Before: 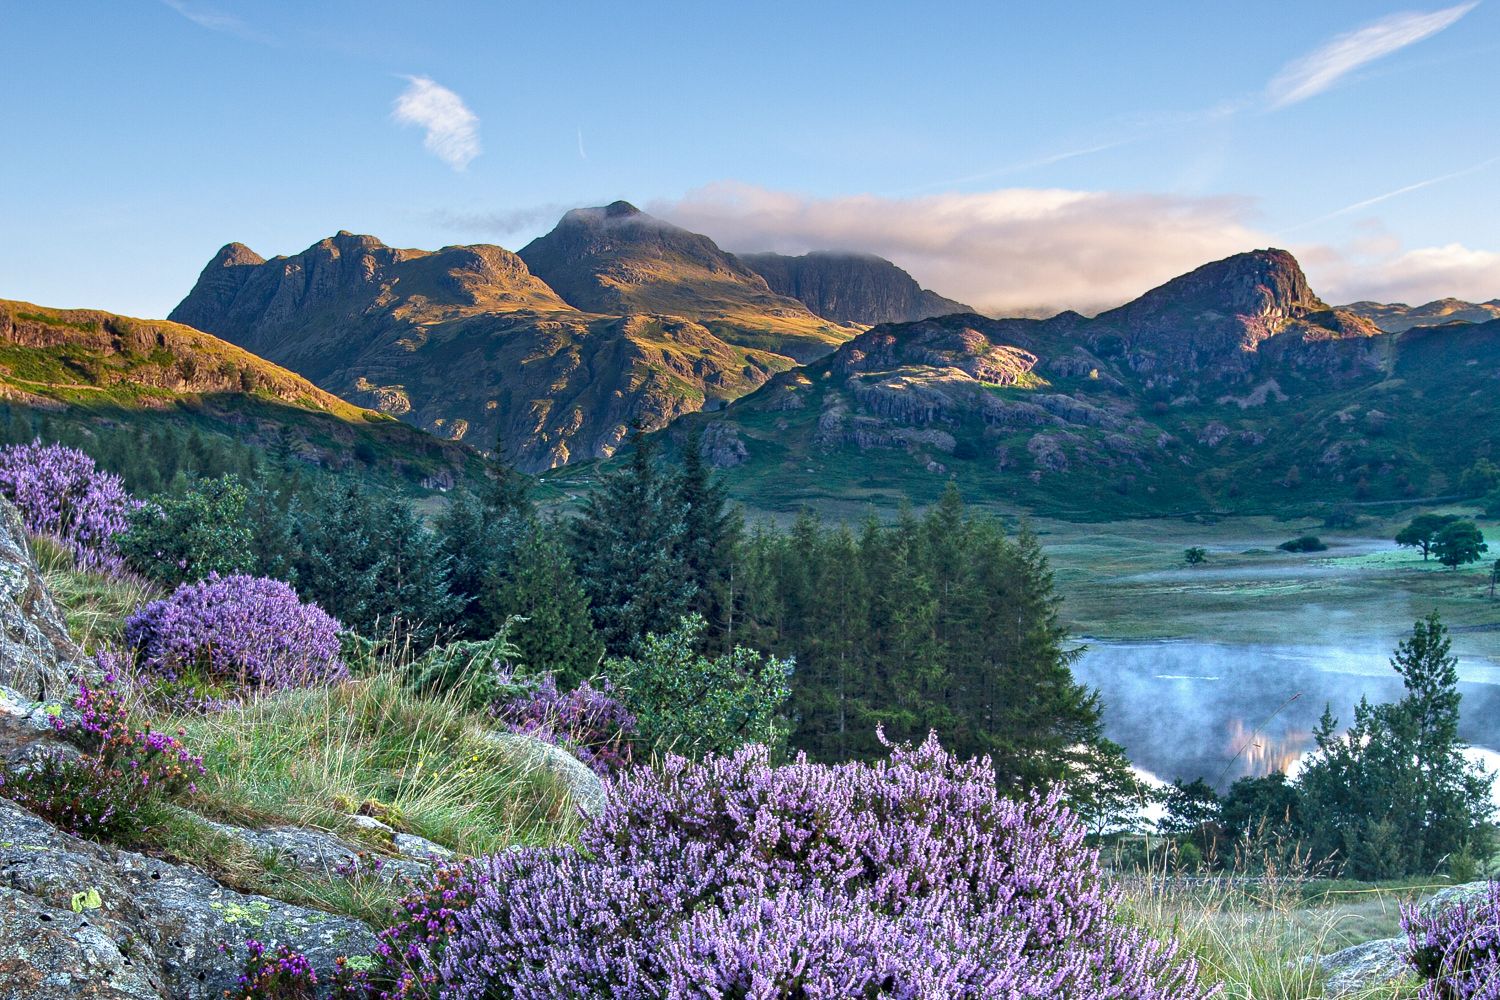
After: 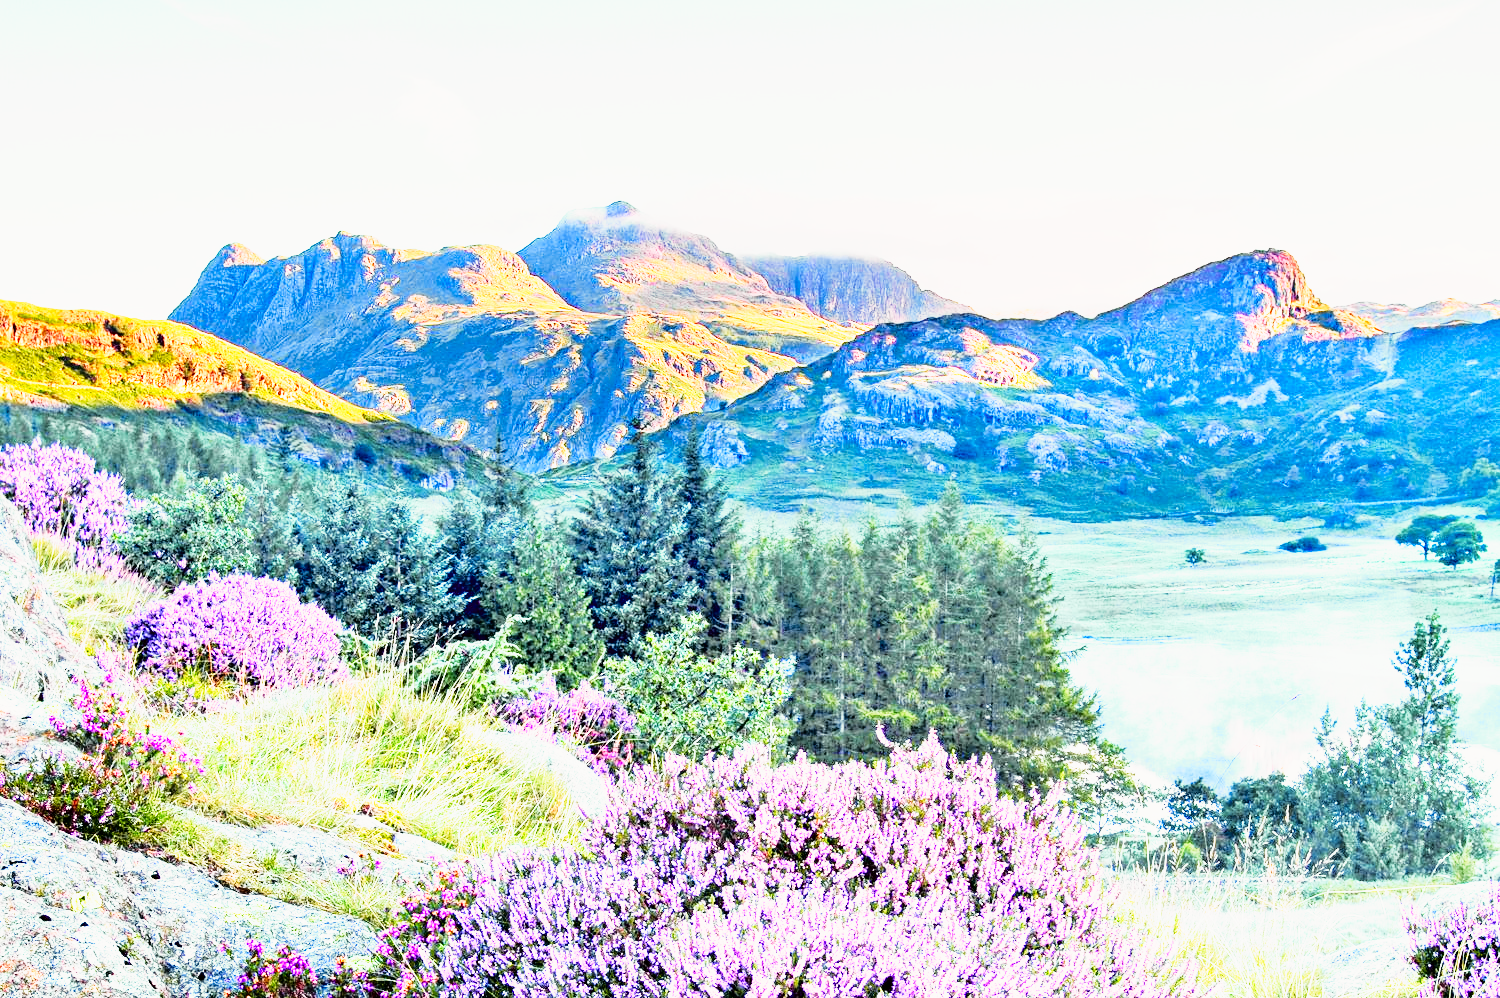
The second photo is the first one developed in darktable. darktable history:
tone curve: curves: ch0 [(0, 0) (0.062, 0.023) (0.168, 0.142) (0.359, 0.44) (0.469, 0.544) (0.634, 0.722) (0.839, 0.909) (0.998, 0.978)]; ch1 [(0, 0) (0.437, 0.453) (0.472, 0.47) (0.502, 0.504) (0.527, 0.546) (0.568, 0.619) (0.608, 0.665) (0.669, 0.748) (0.859, 0.899) (1, 1)]; ch2 [(0, 0) (0.33, 0.301) (0.421, 0.443) (0.473, 0.501) (0.504, 0.504) (0.535, 0.564) (0.575, 0.625) (0.608, 0.676) (1, 1)], color space Lab, independent channels, preserve colors none
crop: top 0.05%, bottom 0.098%
base curve: curves: ch0 [(0, 0) (0.007, 0.004) (0.027, 0.03) (0.046, 0.07) (0.207, 0.54) (0.442, 0.872) (0.673, 0.972) (1, 1)], preserve colors none
exposure: black level correction 0, exposure 1.1 EV, compensate exposure bias true, compensate highlight preservation false
